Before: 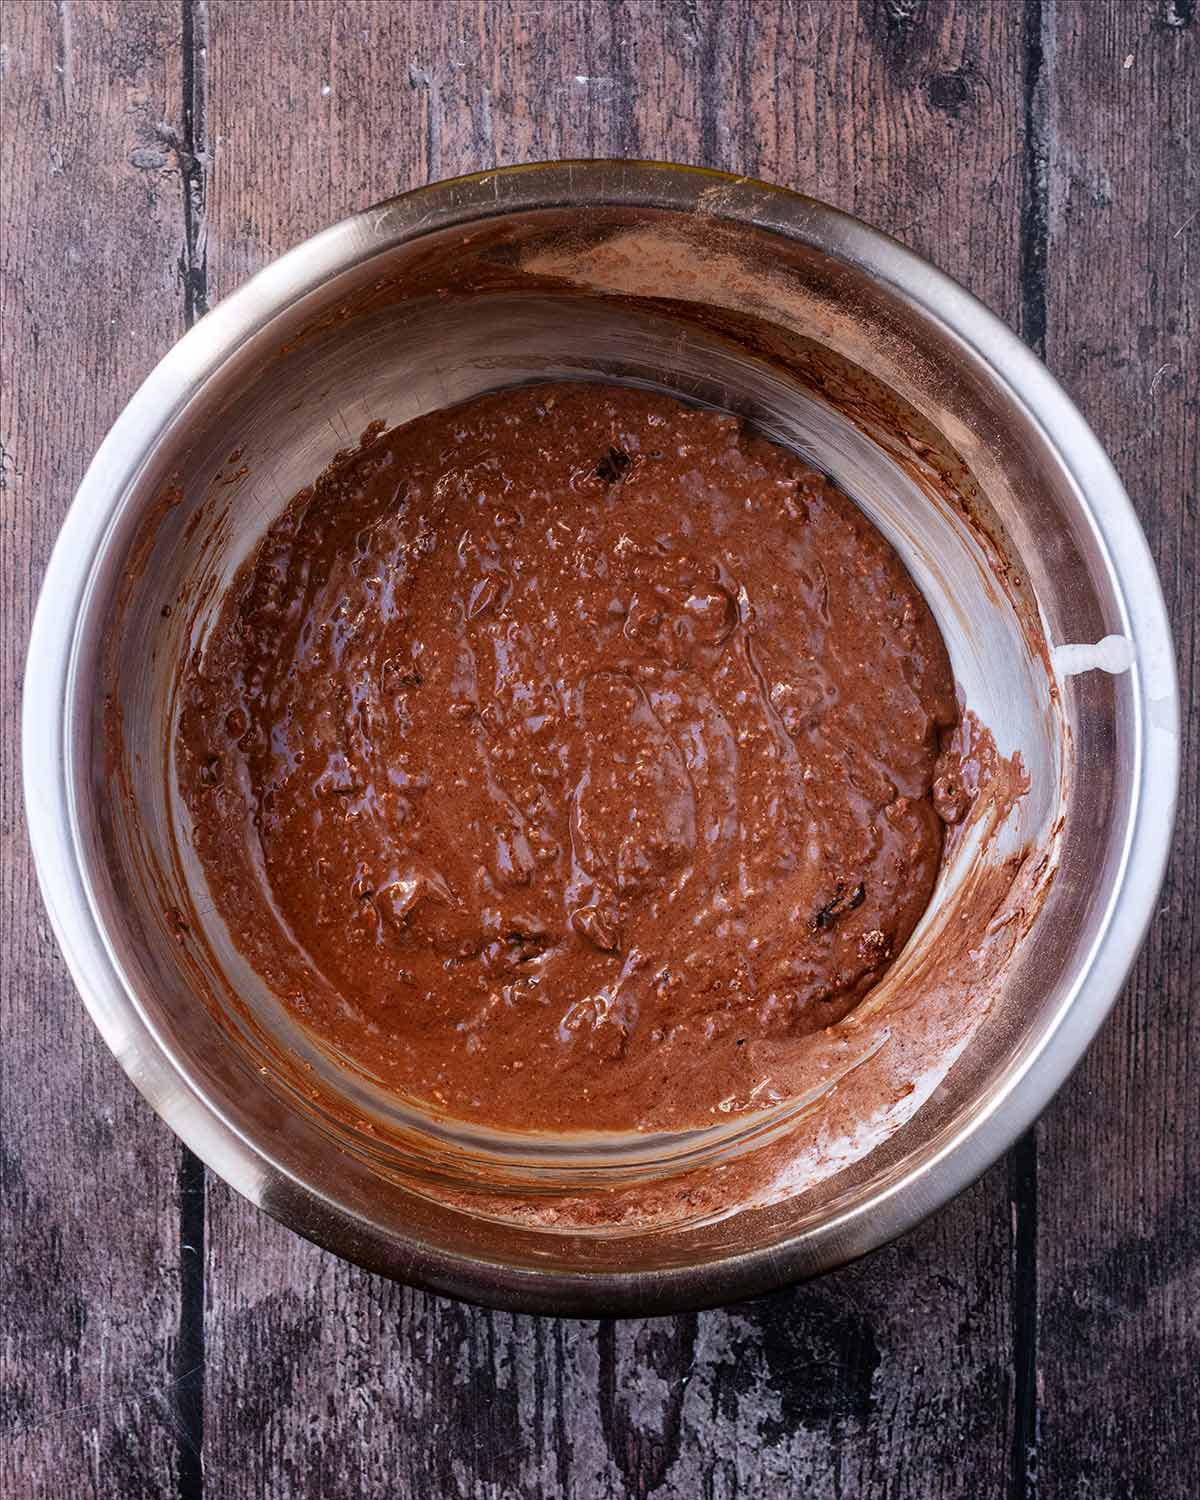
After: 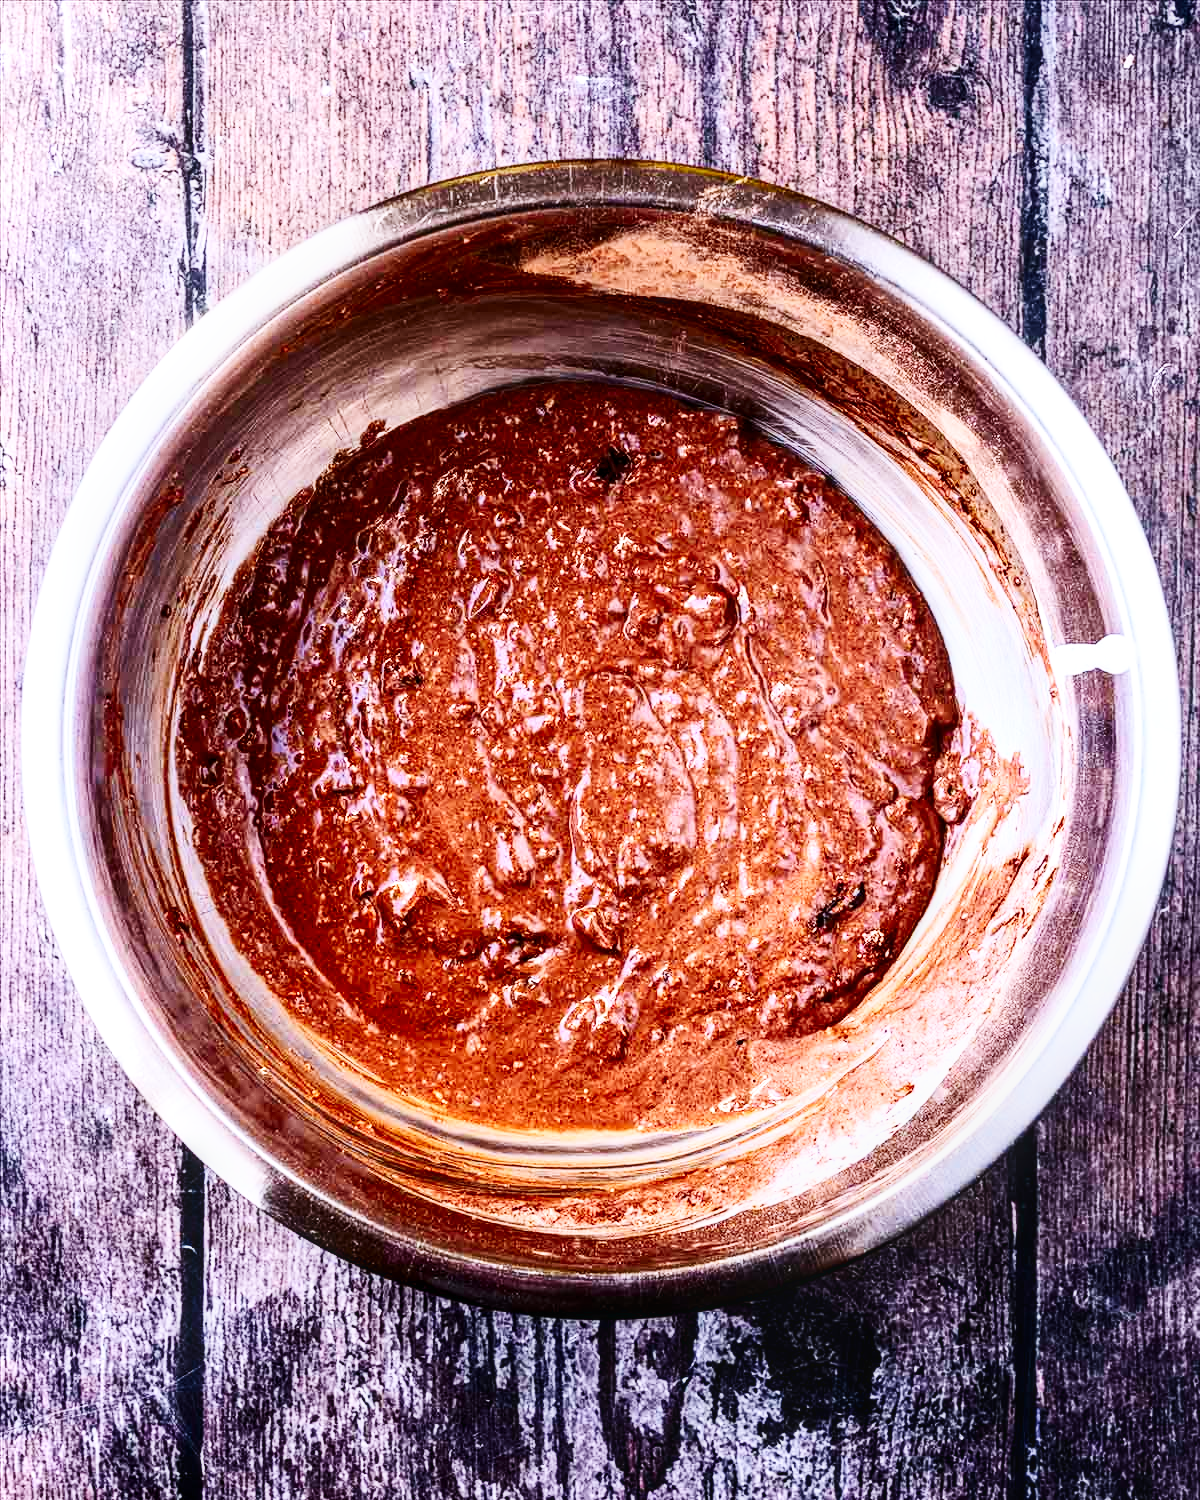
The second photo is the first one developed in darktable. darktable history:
contrast brightness saturation: contrast 0.28
color calibration: illuminant as shot in camera, x 0.358, y 0.373, temperature 4628.91 K
base curve: curves: ch0 [(0, 0.003) (0.001, 0.002) (0.006, 0.004) (0.02, 0.022) (0.048, 0.086) (0.094, 0.234) (0.162, 0.431) (0.258, 0.629) (0.385, 0.8) (0.548, 0.918) (0.751, 0.988) (1, 1)], preserve colors none
local contrast: on, module defaults
white balance: emerald 1
